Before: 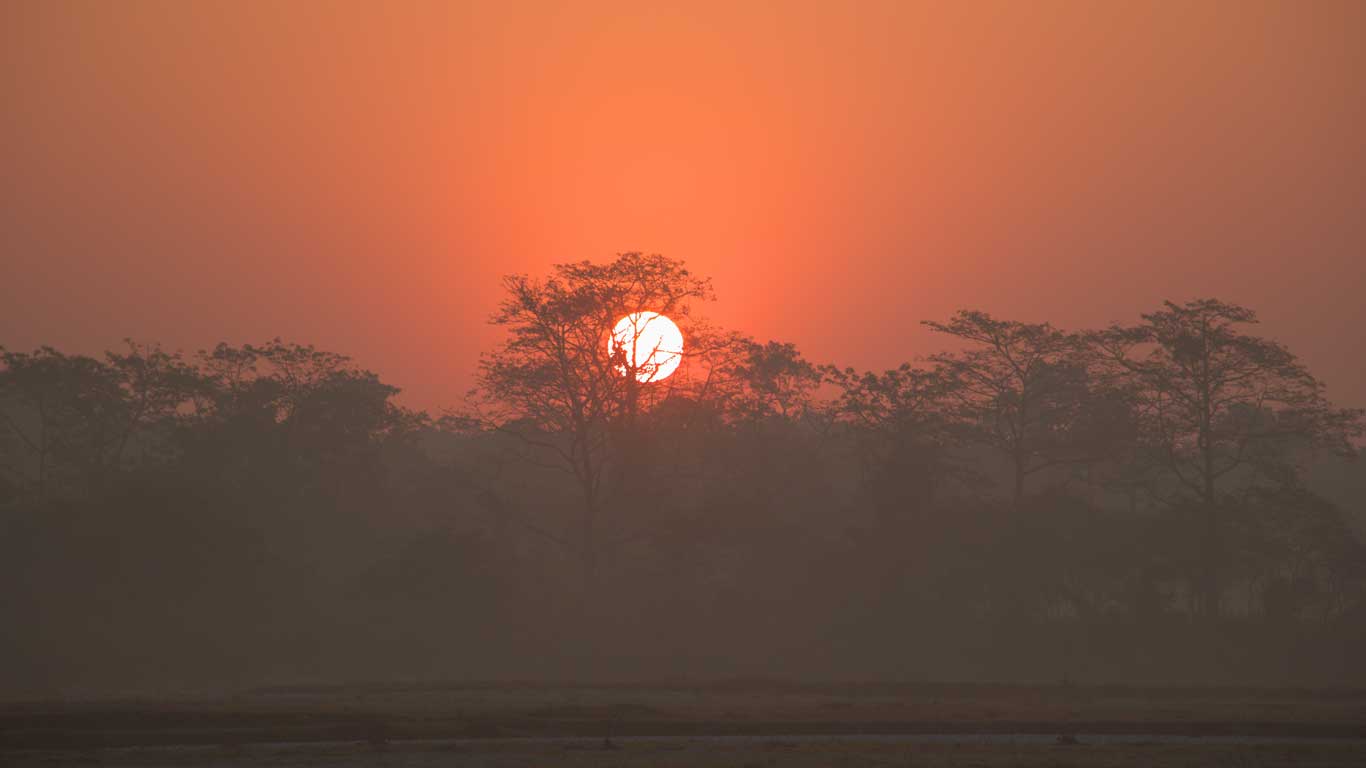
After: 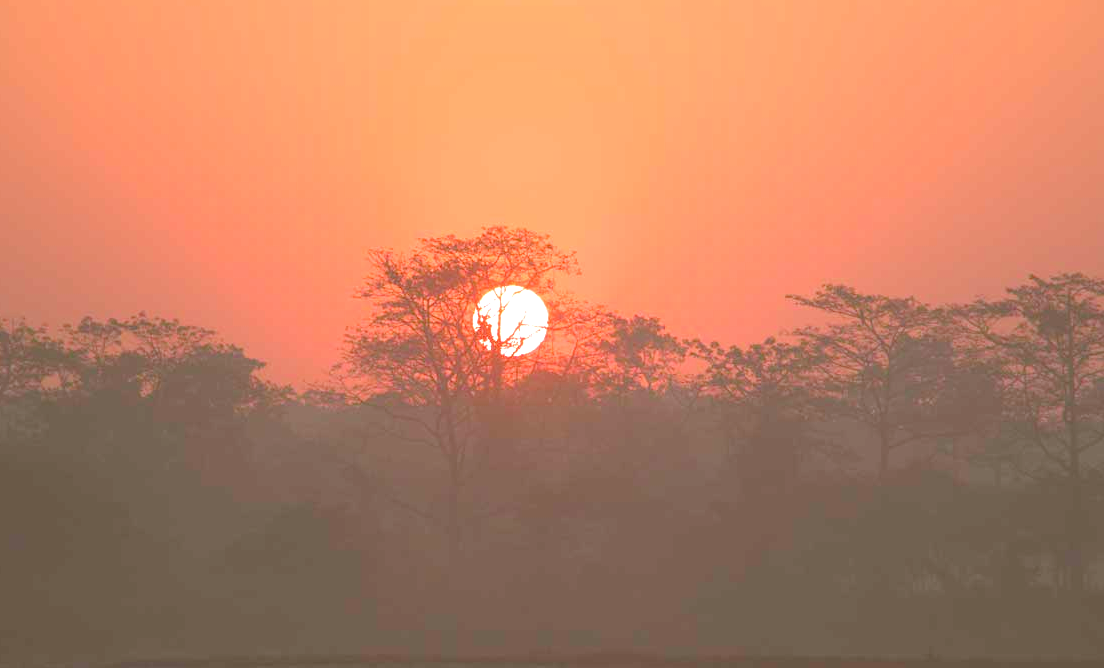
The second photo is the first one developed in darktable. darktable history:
crop: left 9.929%, top 3.475%, right 9.188%, bottom 9.529%
color balance rgb: shadows lift › chroma 1%, shadows lift › hue 113°, highlights gain › chroma 0.2%, highlights gain › hue 333°, perceptual saturation grading › global saturation 20%, perceptual saturation grading › highlights -25%, perceptual saturation grading › shadows 25%, contrast -10%
exposure: black level correction 0, exposure 1.173 EV, compensate exposure bias true, compensate highlight preservation false
